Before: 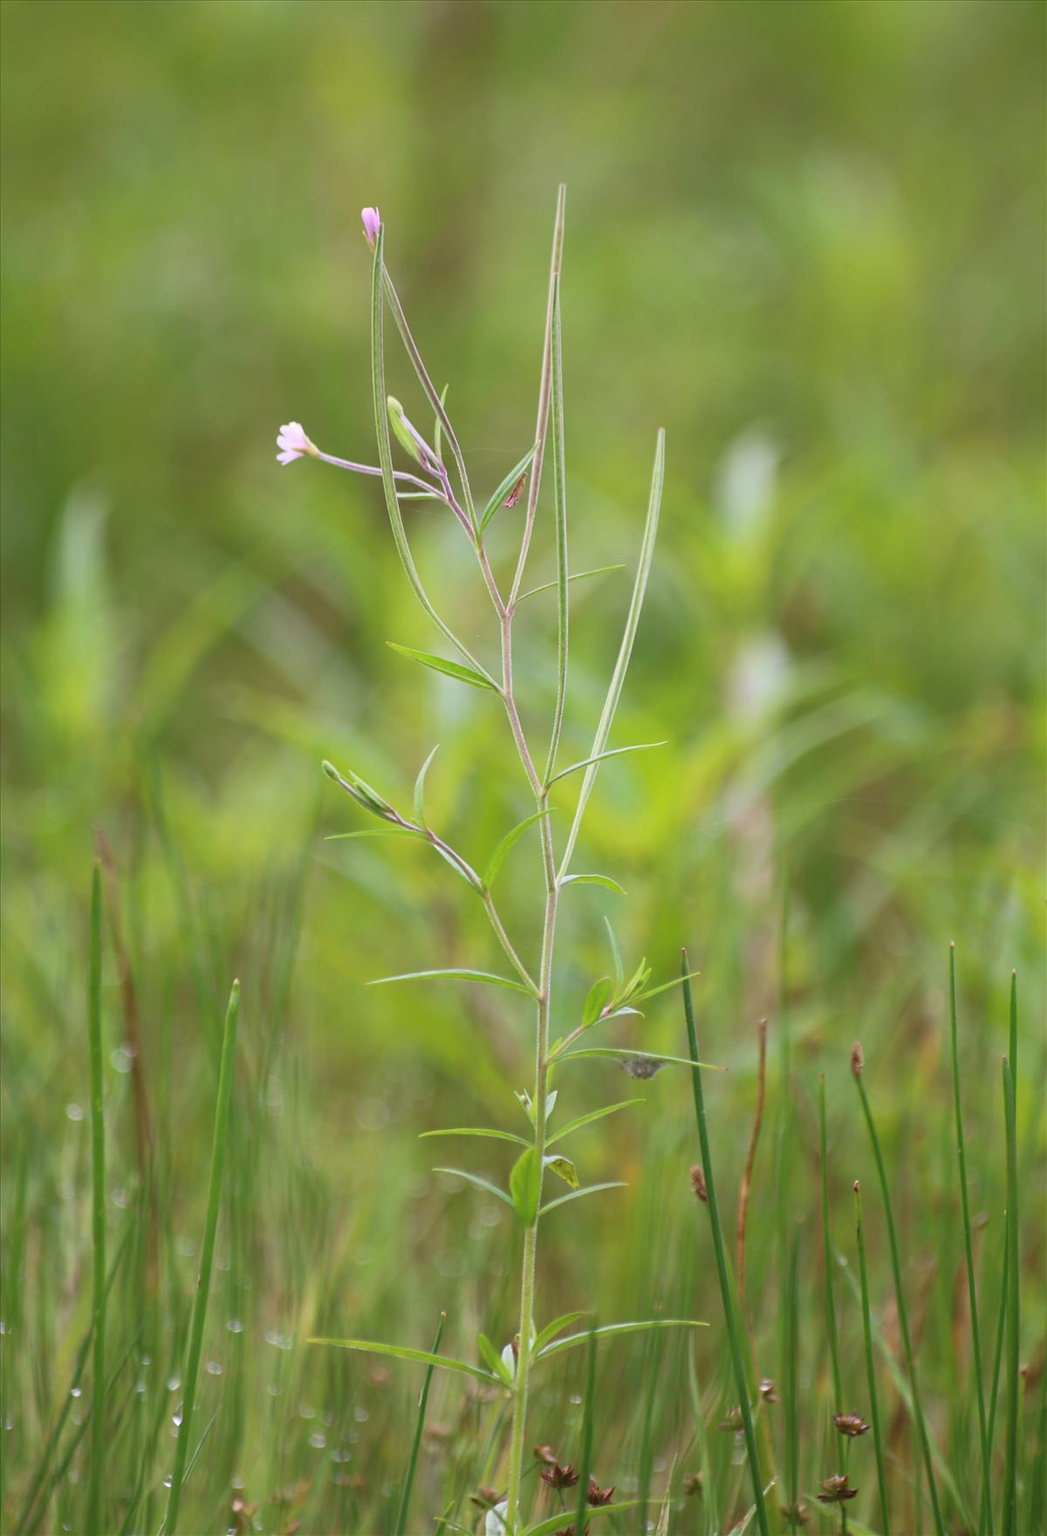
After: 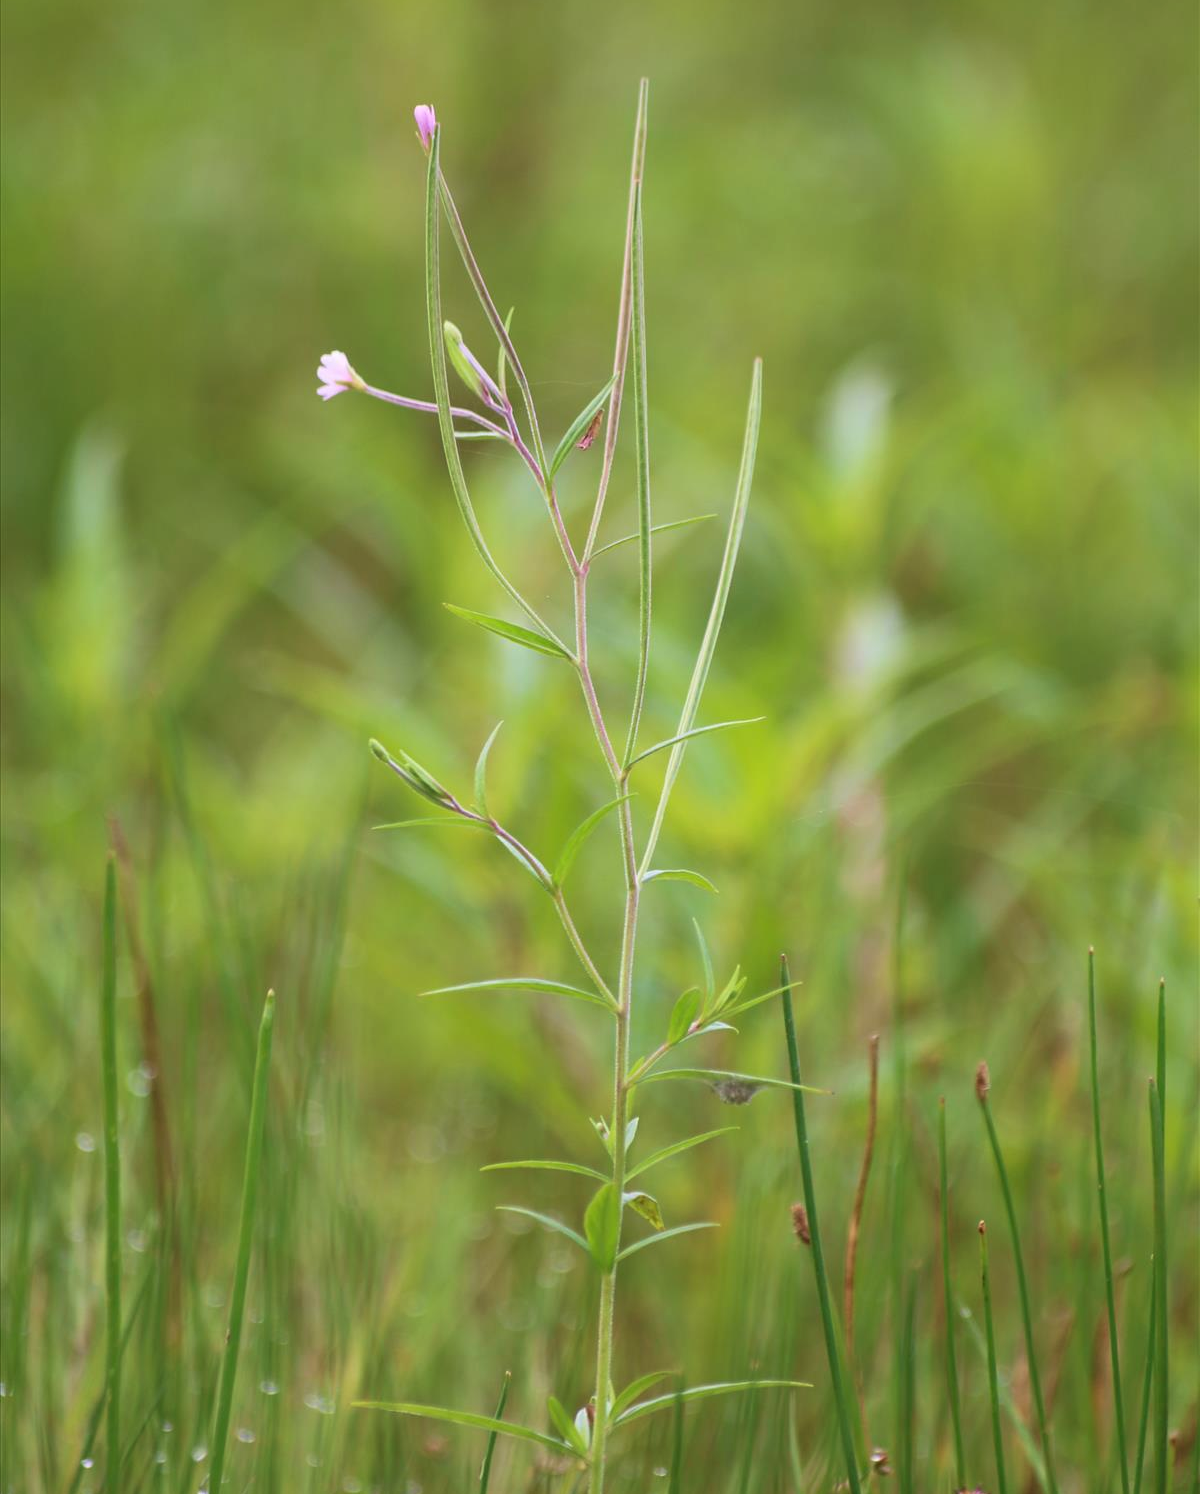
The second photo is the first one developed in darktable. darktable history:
velvia: on, module defaults
crop: top 7.585%, bottom 7.545%
